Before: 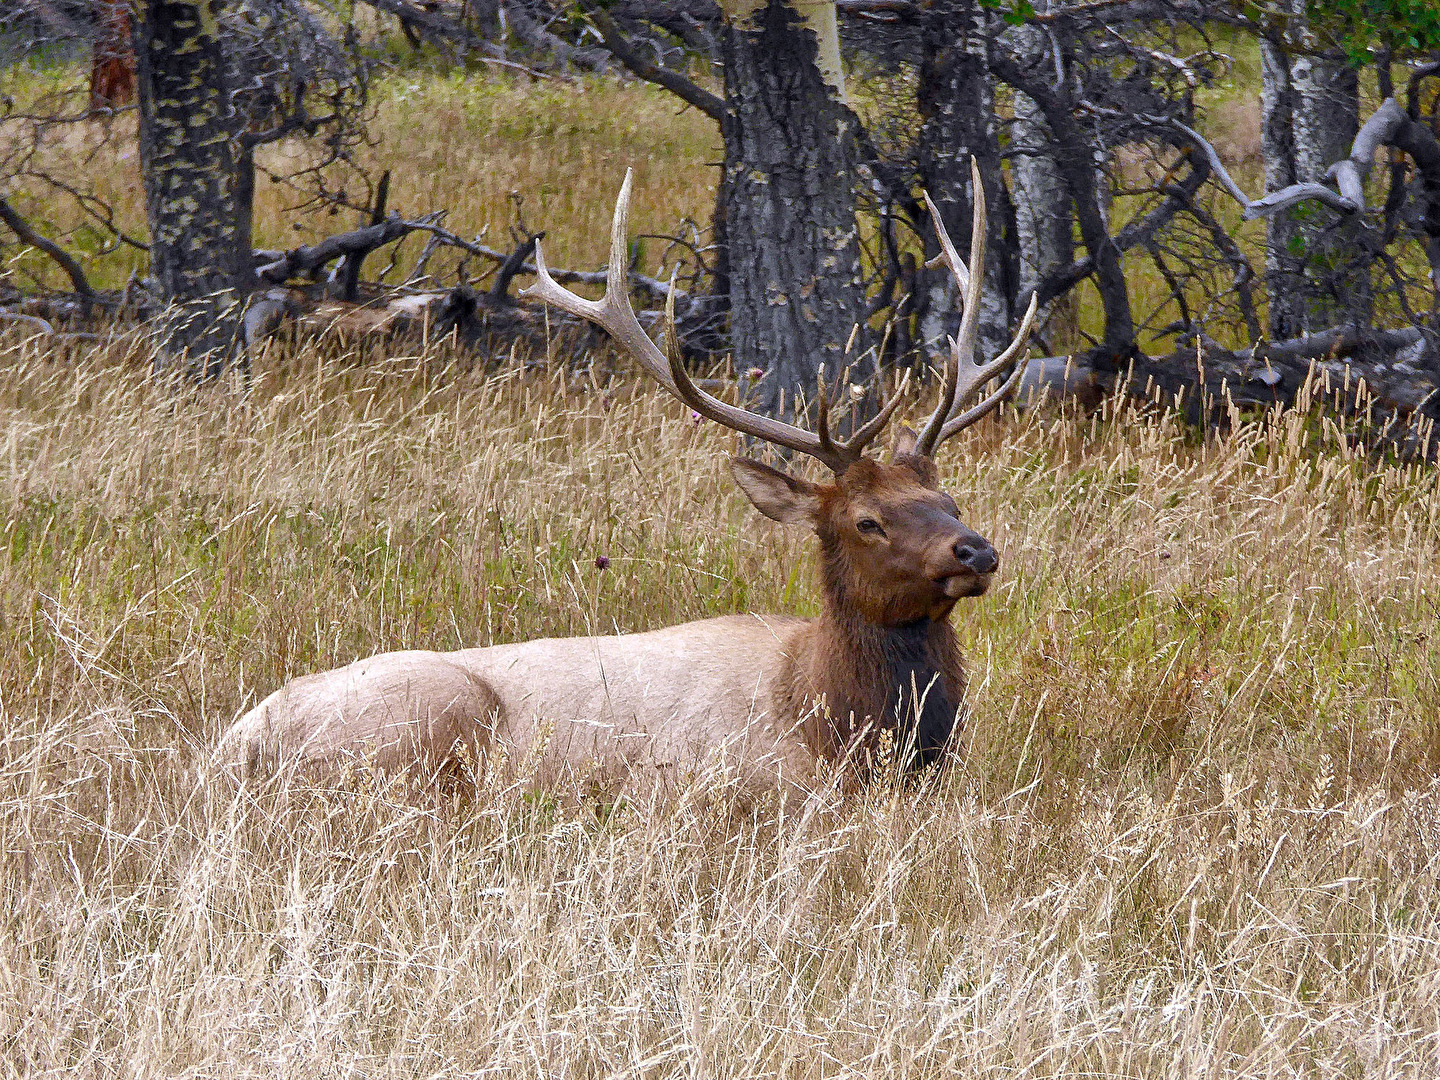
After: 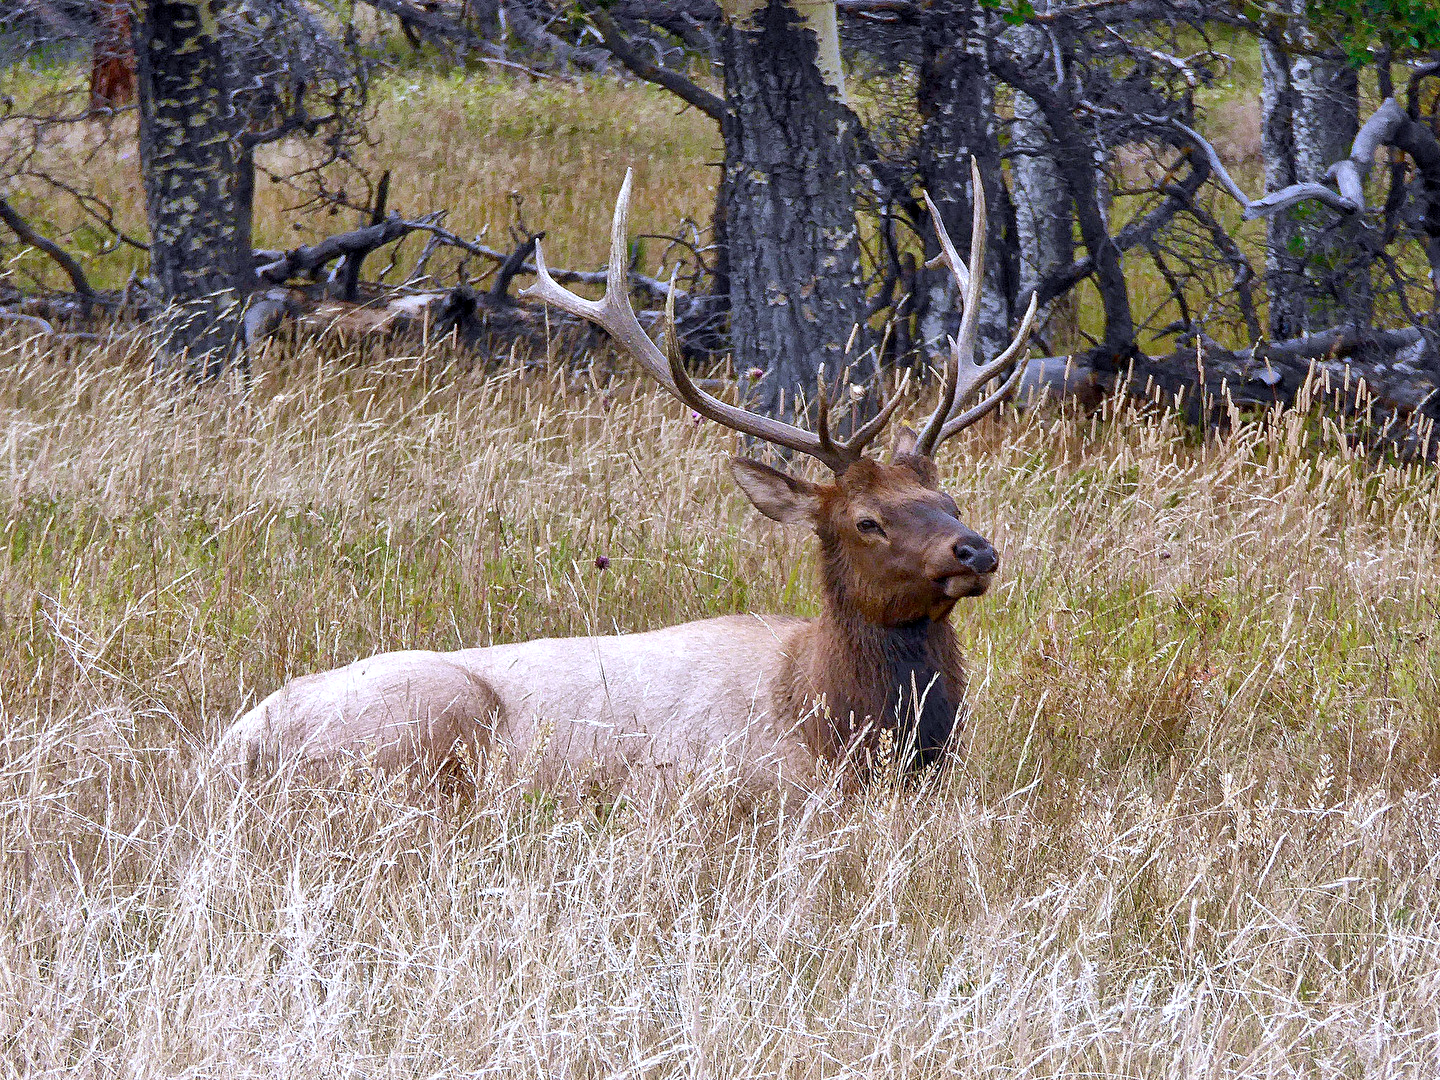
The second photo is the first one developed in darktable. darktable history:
color calibration: illuminant as shot in camera, x 0.365, y 0.378, temperature 4430.24 K
exposure: black level correction 0.002, exposure 0.147 EV, compensate highlight preservation false
